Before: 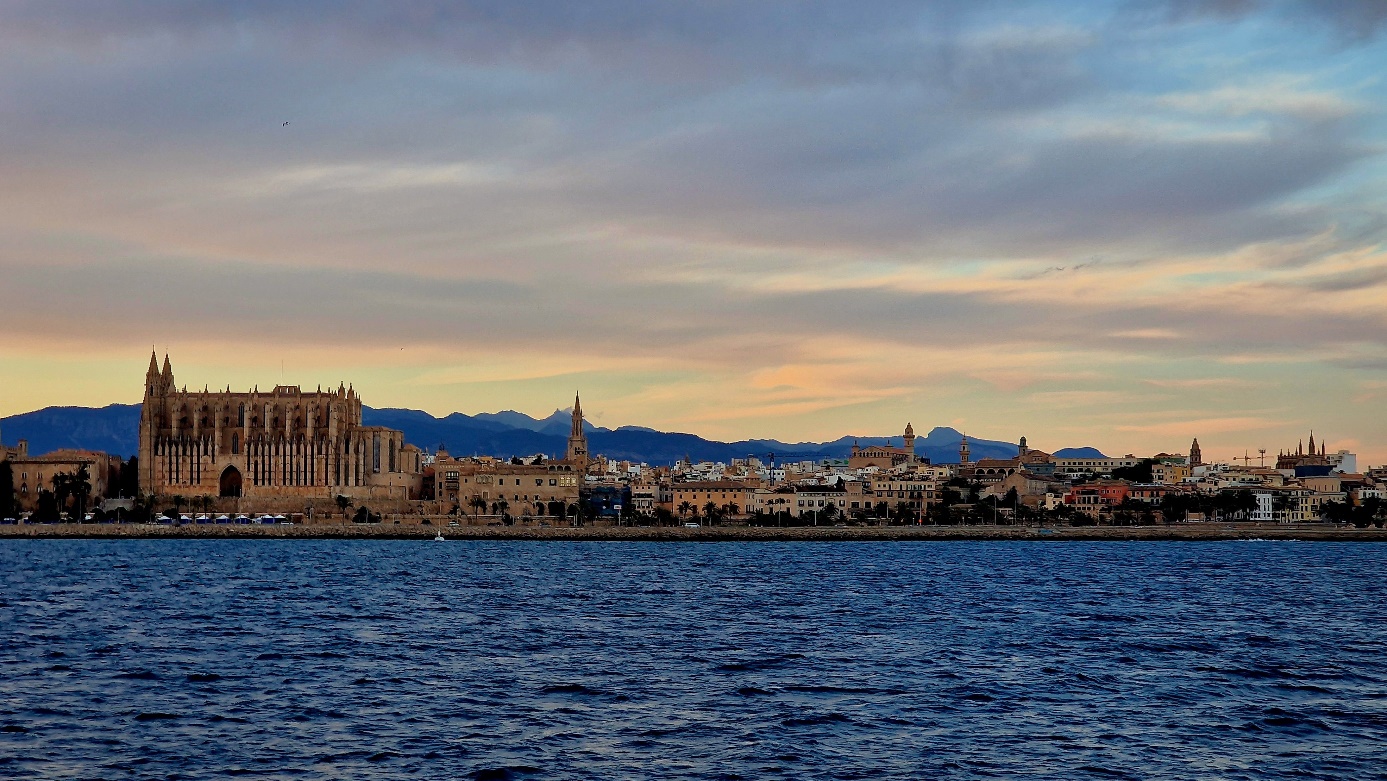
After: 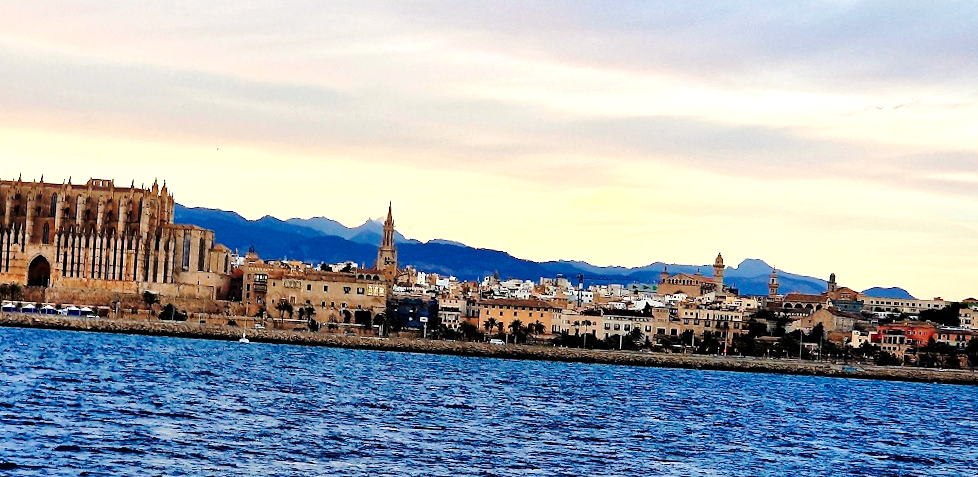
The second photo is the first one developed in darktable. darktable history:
shadows and highlights: radius 110.86, shadows 51.09, white point adjustment 9.16, highlights -4.17, highlights color adjustment 32.2%, soften with gaussian
base curve: curves: ch0 [(0, 0) (0.028, 0.03) (0.121, 0.232) (0.46, 0.748) (0.859, 0.968) (1, 1)], preserve colors none
crop and rotate: angle -3.37°, left 9.79%, top 20.73%, right 12.42%, bottom 11.82%
exposure: exposure 0.191 EV, compensate highlight preservation false
